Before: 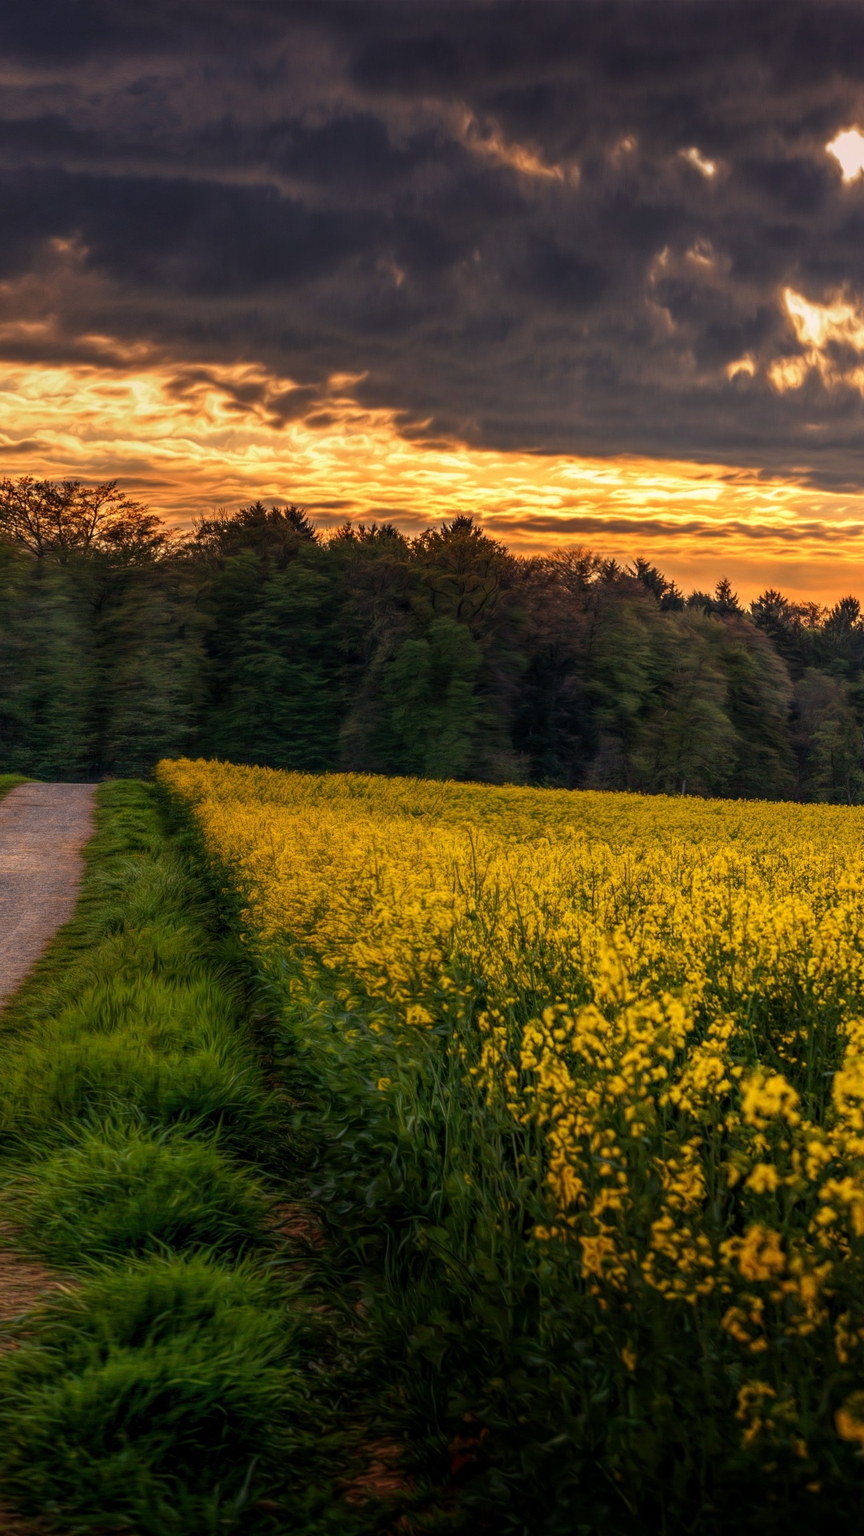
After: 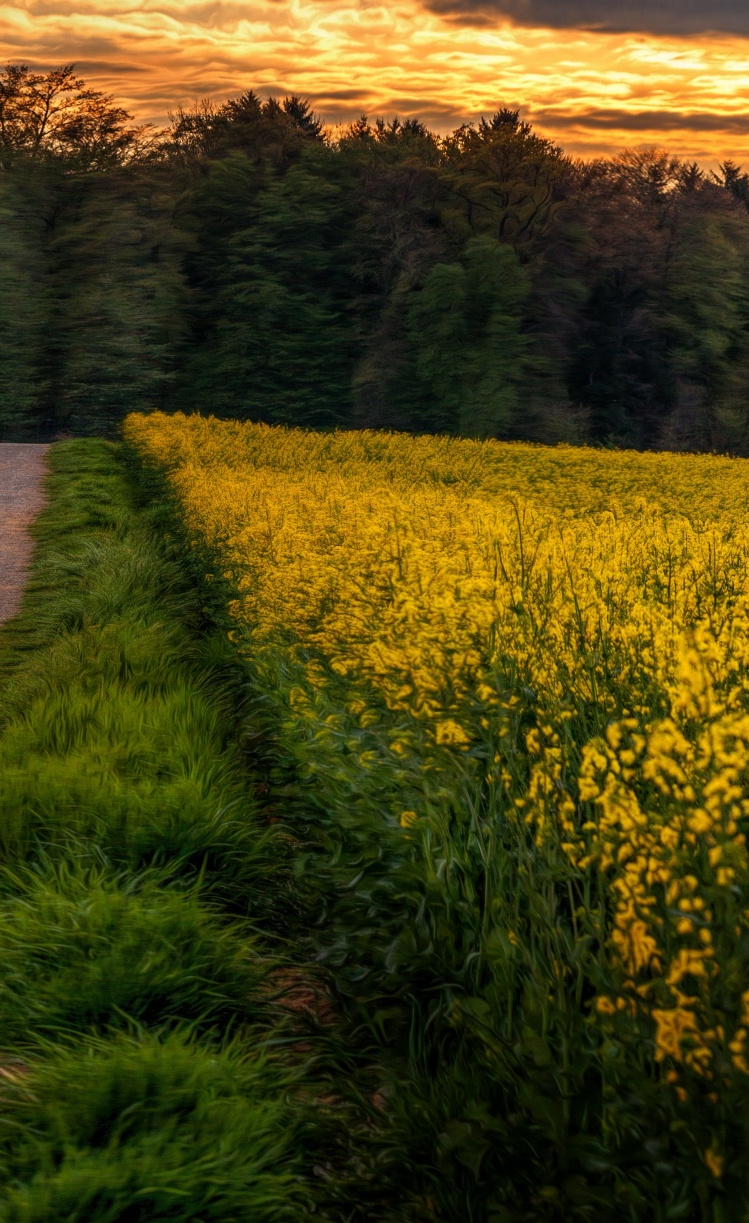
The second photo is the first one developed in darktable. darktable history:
crop: left 6.733%, top 27.928%, right 23.898%, bottom 8.361%
